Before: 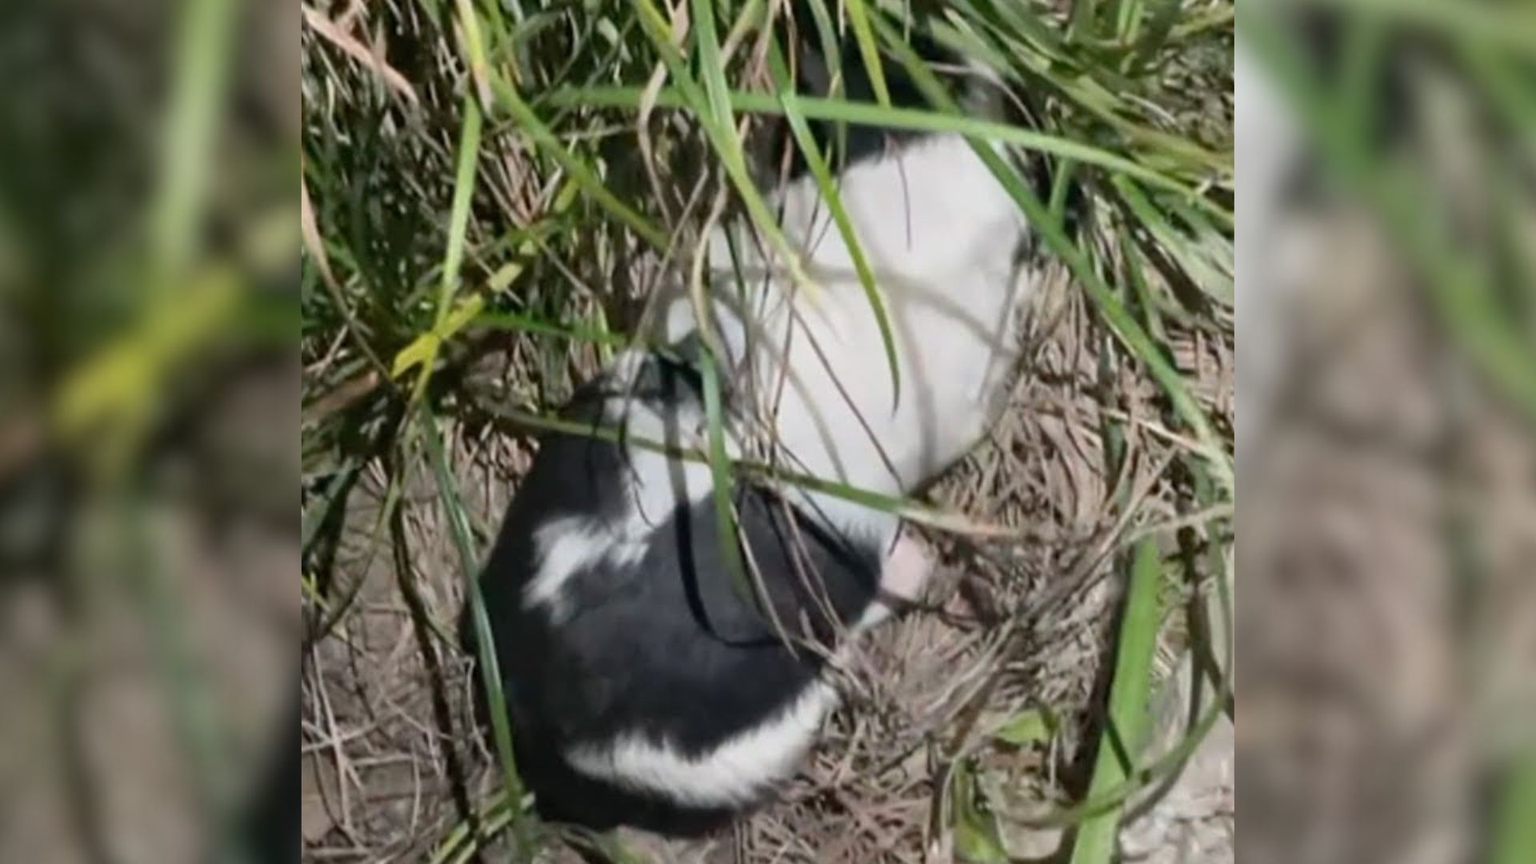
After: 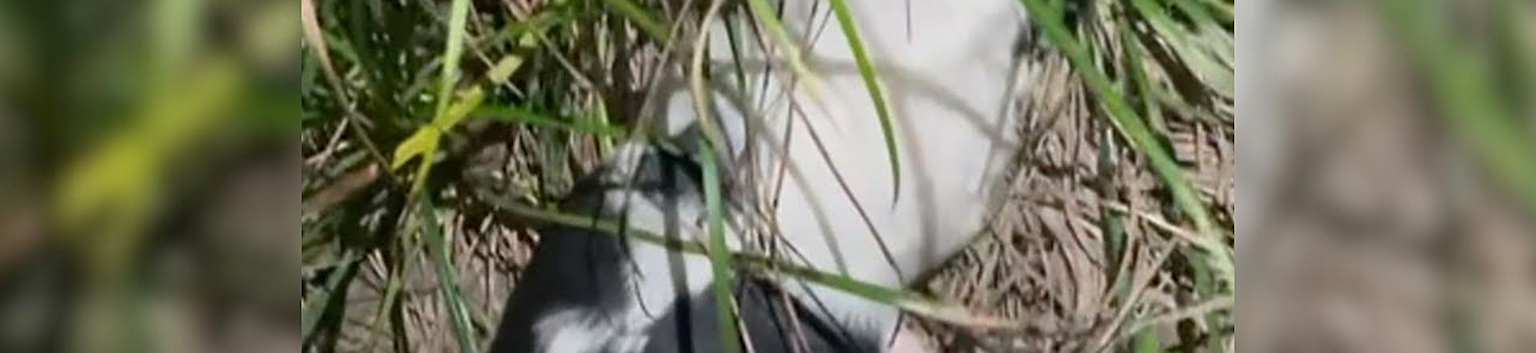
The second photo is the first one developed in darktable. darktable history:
sharpen: on, module defaults
crop and rotate: top 24.13%, bottom 34.931%
contrast brightness saturation: saturation 0.121
